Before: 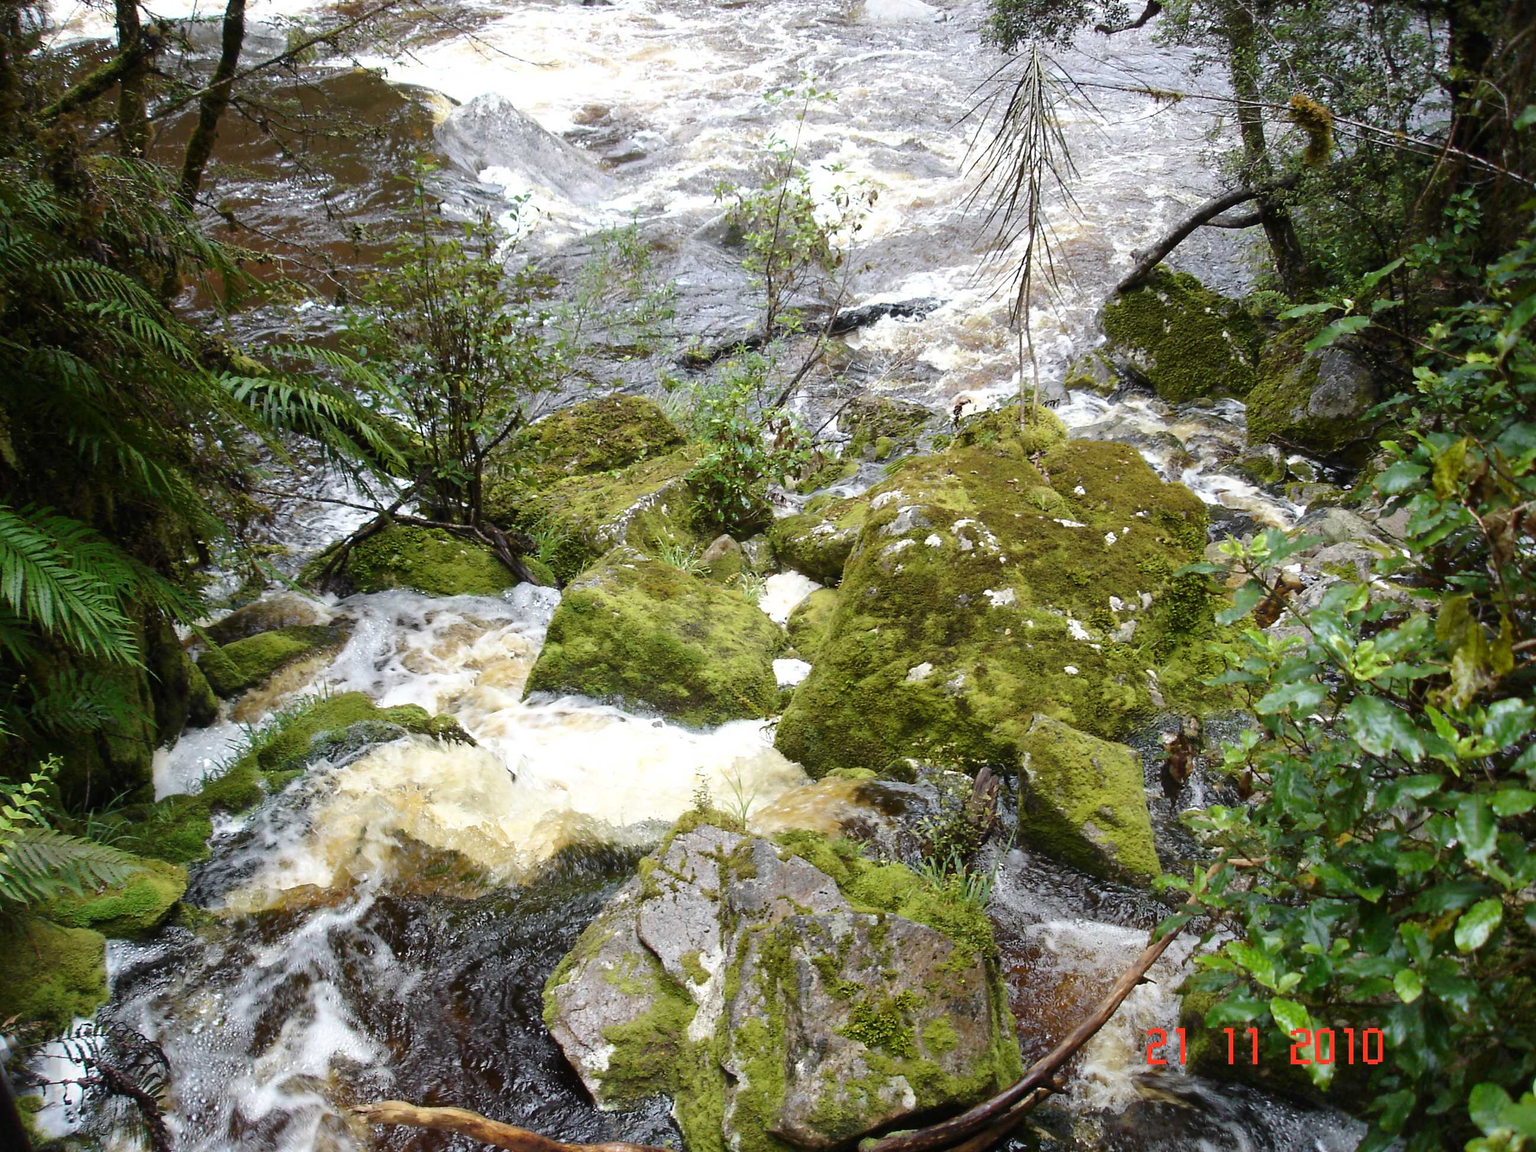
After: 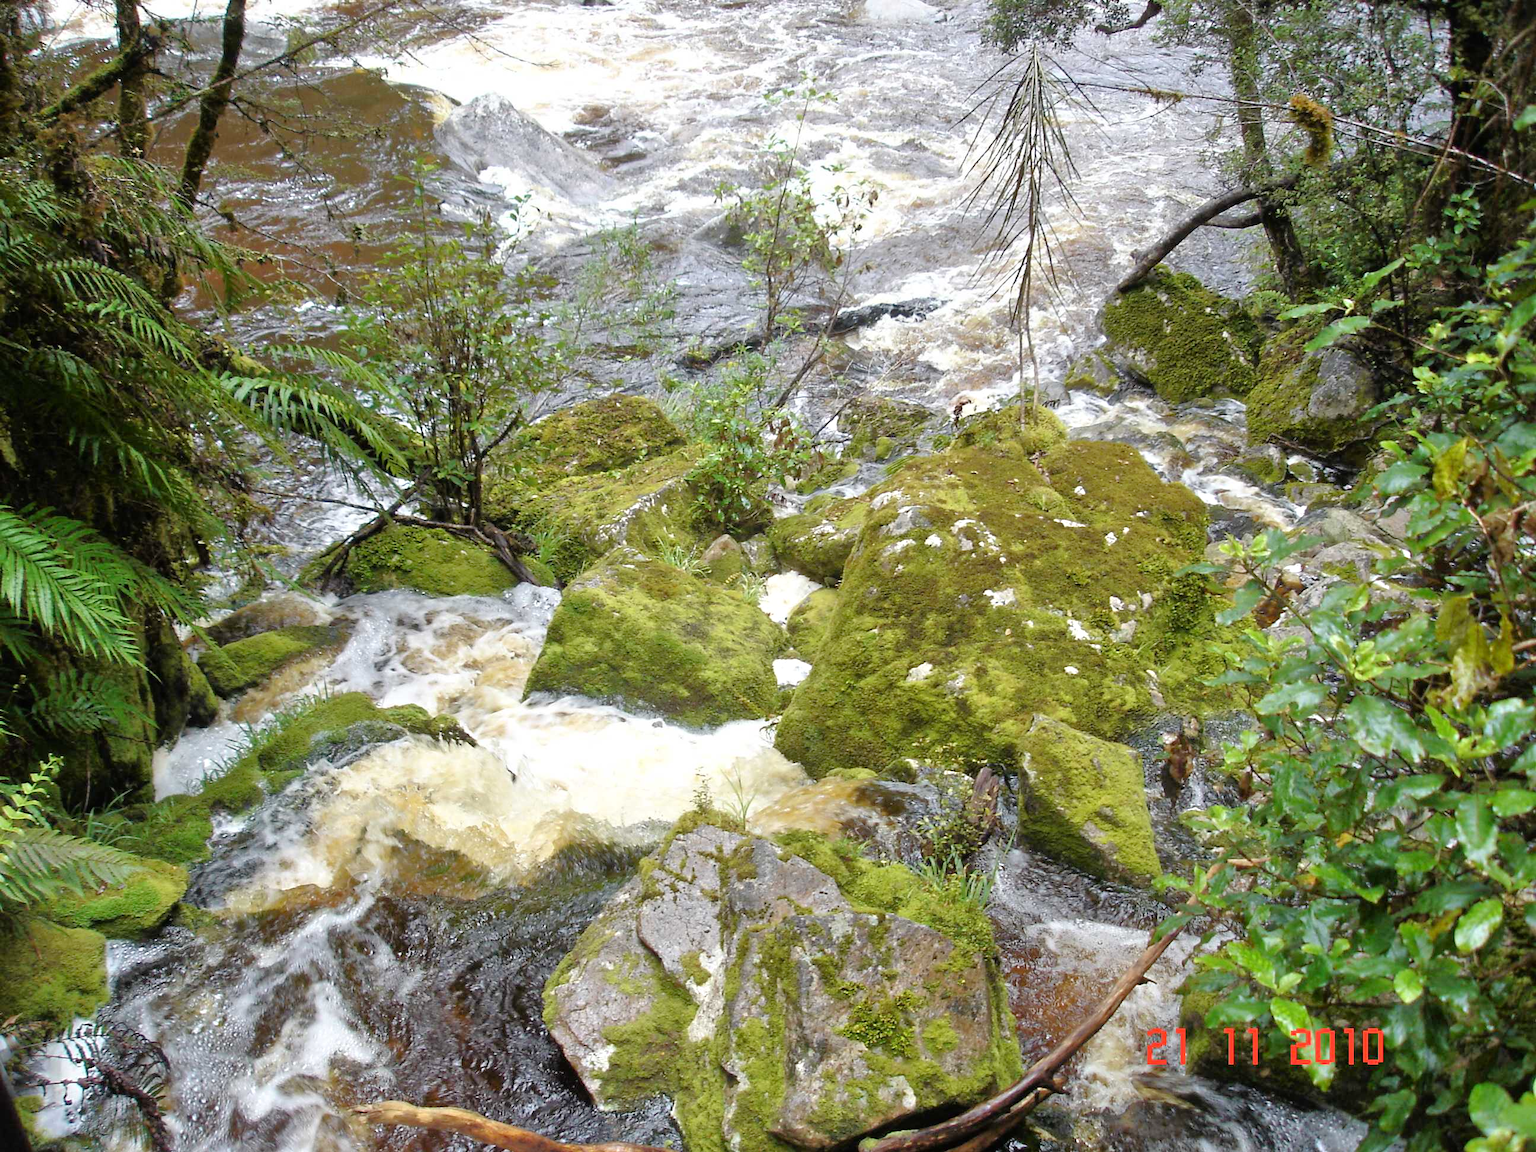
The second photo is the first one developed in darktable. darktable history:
tone equalizer: -7 EV 0.148 EV, -6 EV 0.592 EV, -5 EV 1.16 EV, -4 EV 1.36 EV, -3 EV 1.12 EV, -2 EV 0.6 EV, -1 EV 0.166 EV
